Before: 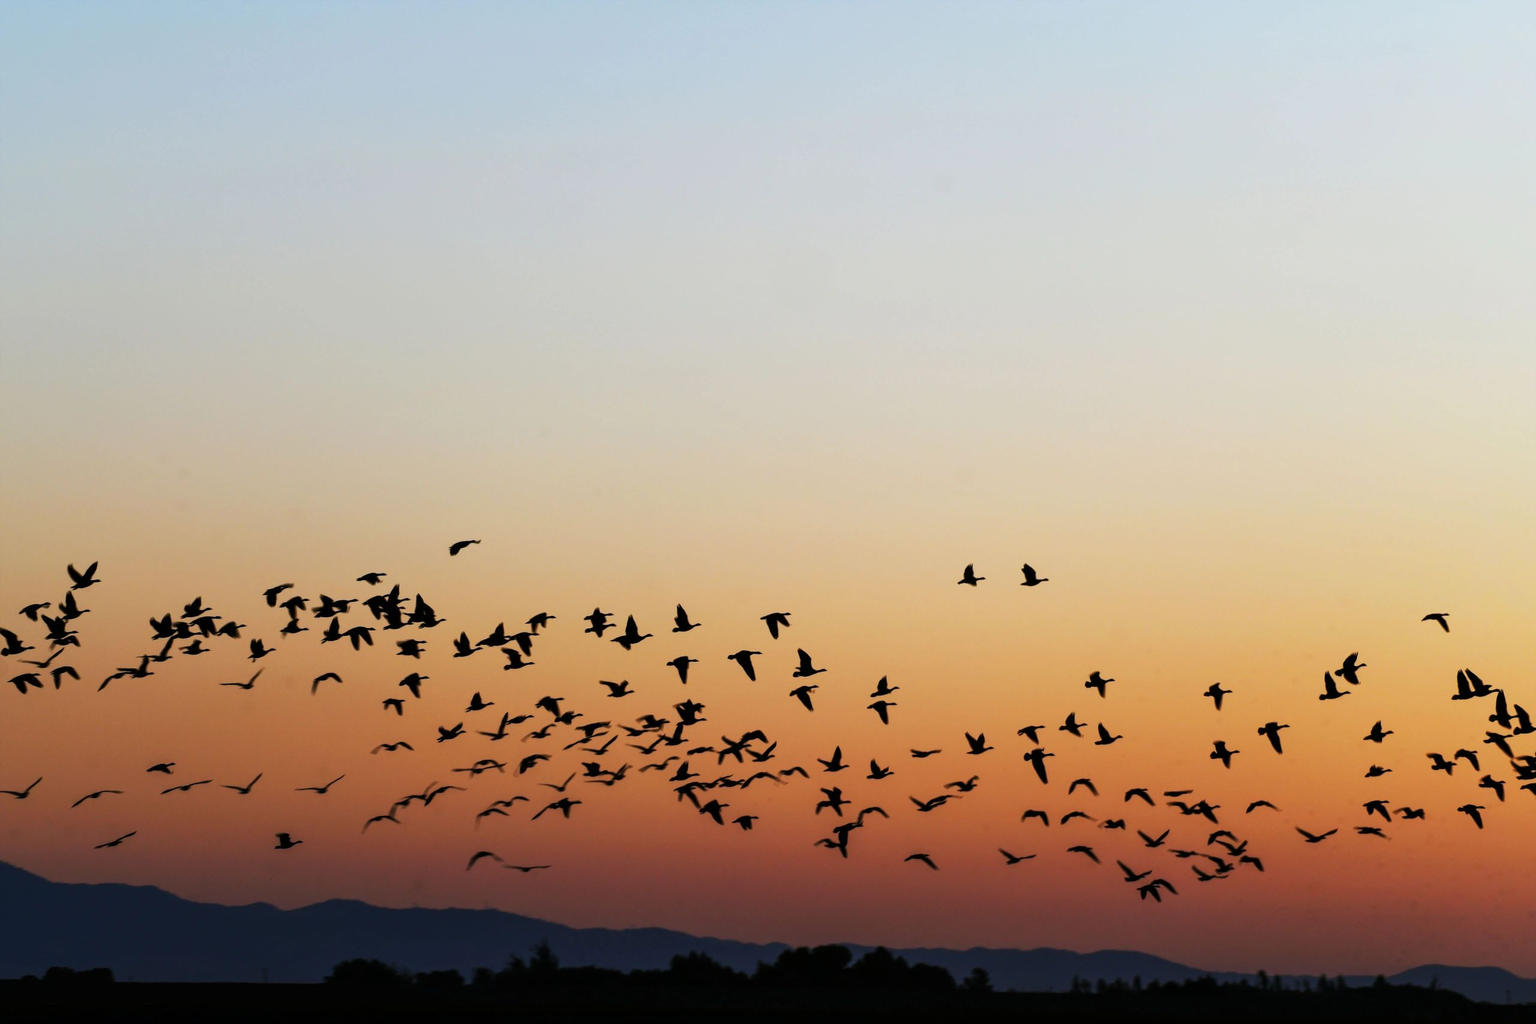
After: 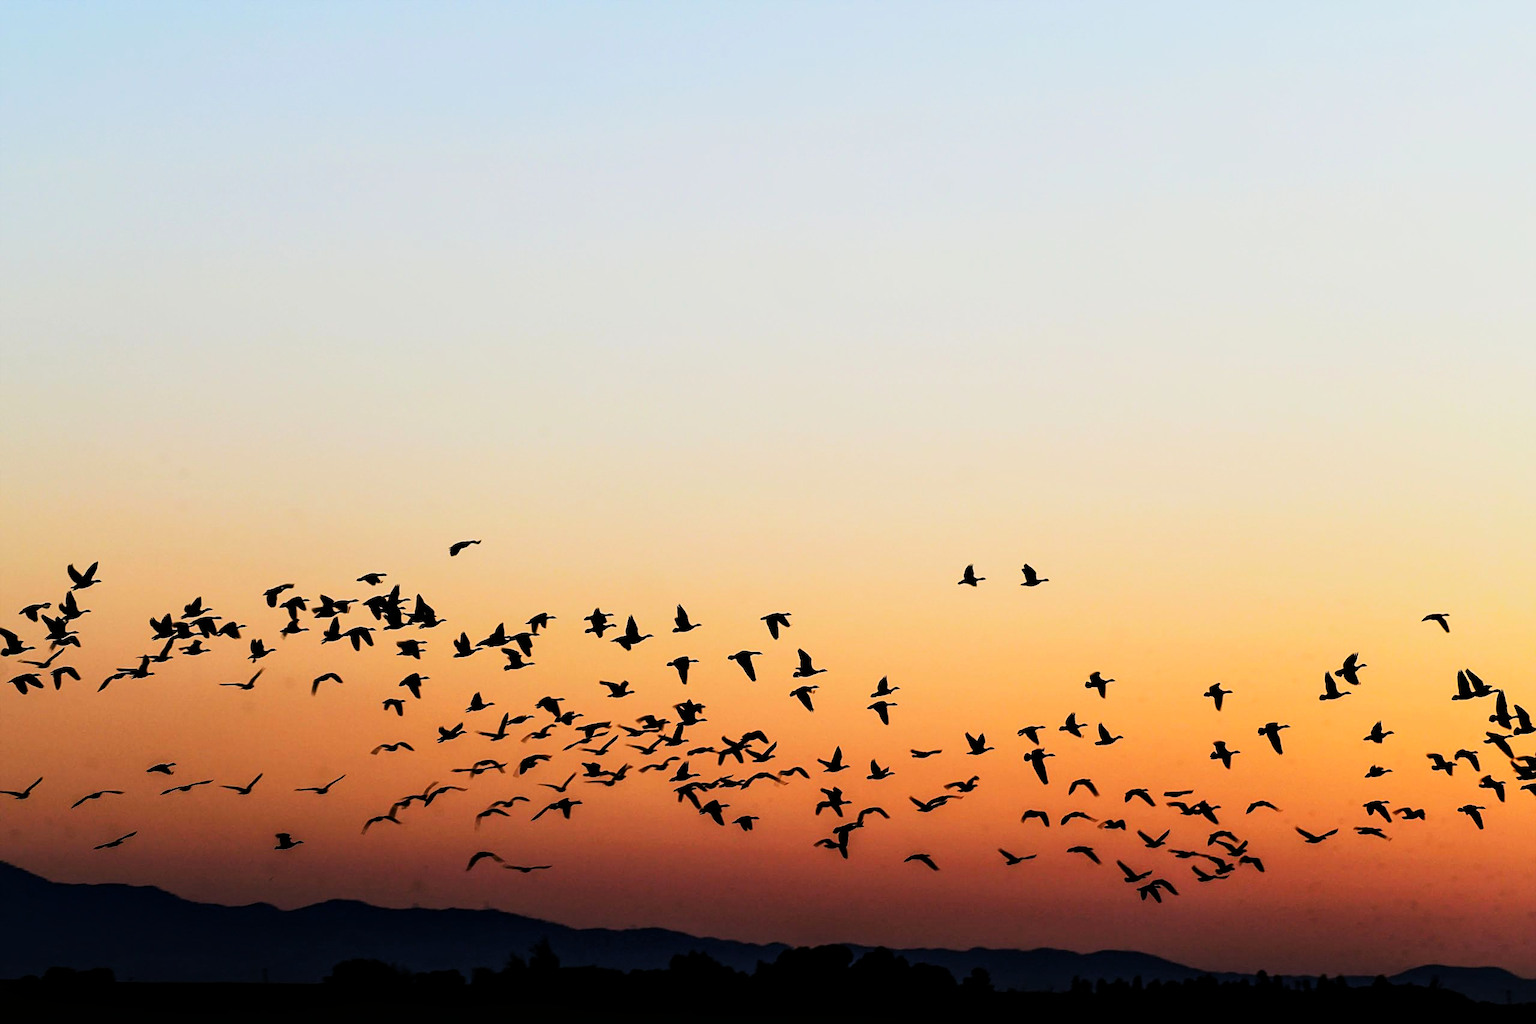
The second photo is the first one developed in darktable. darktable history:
sharpen: on, module defaults
local contrast: mode bilateral grid, contrast 19, coarseness 51, detail 119%, midtone range 0.2
filmic rgb: black relative exposure -7.65 EV, white relative exposure 4.56 EV, hardness 3.61, contrast 1.243
contrast brightness saturation: contrast 0.229, brightness 0.101, saturation 0.291
